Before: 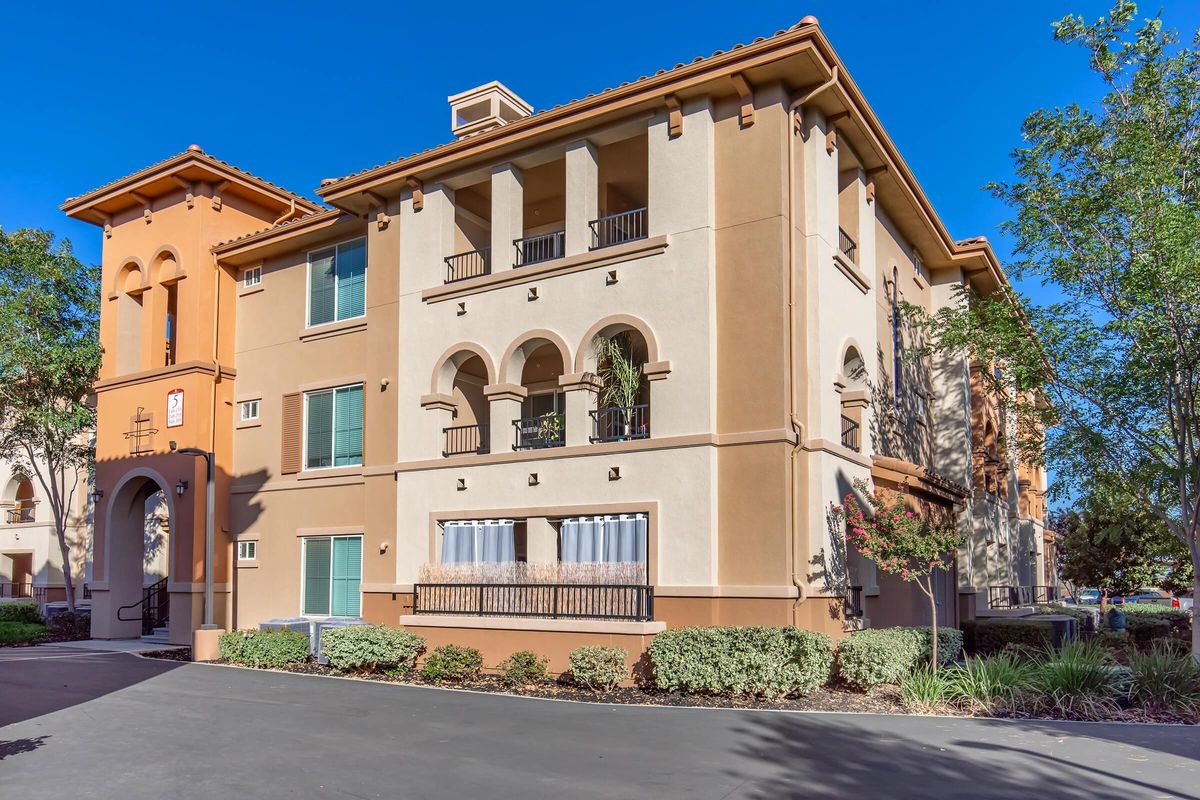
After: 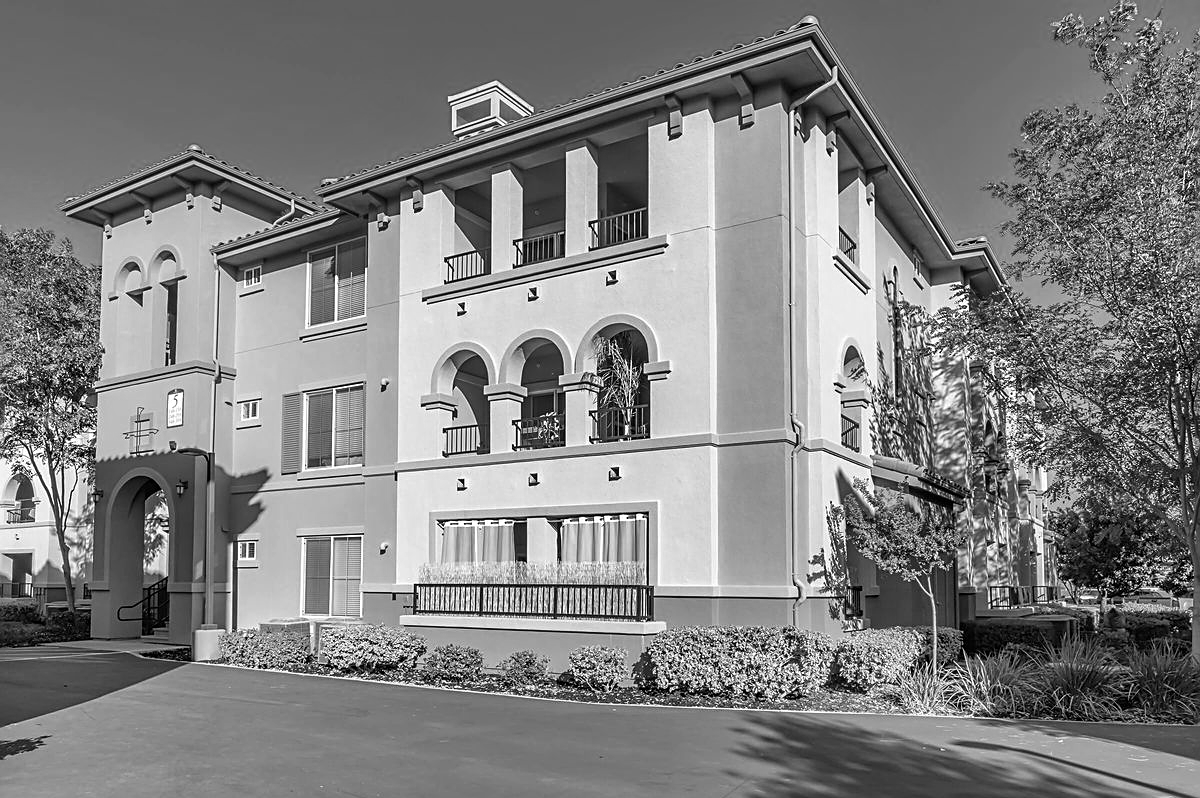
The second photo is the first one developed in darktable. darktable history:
crop: top 0.05%, bottom 0.098%
sharpen: on, module defaults
color balance: mode lift, gamma, gain (sRGB), lift [0.997, 0.979, 1.021, 1.011], gamma [1, 1.084, 0.916, 0.998], gain [1, 0.87, 1.13, 1.101], contrast 4.55%, contrast fulcrum 38.24%, output saturation 104.09%
monochrome: a -71.75, b 75.82
